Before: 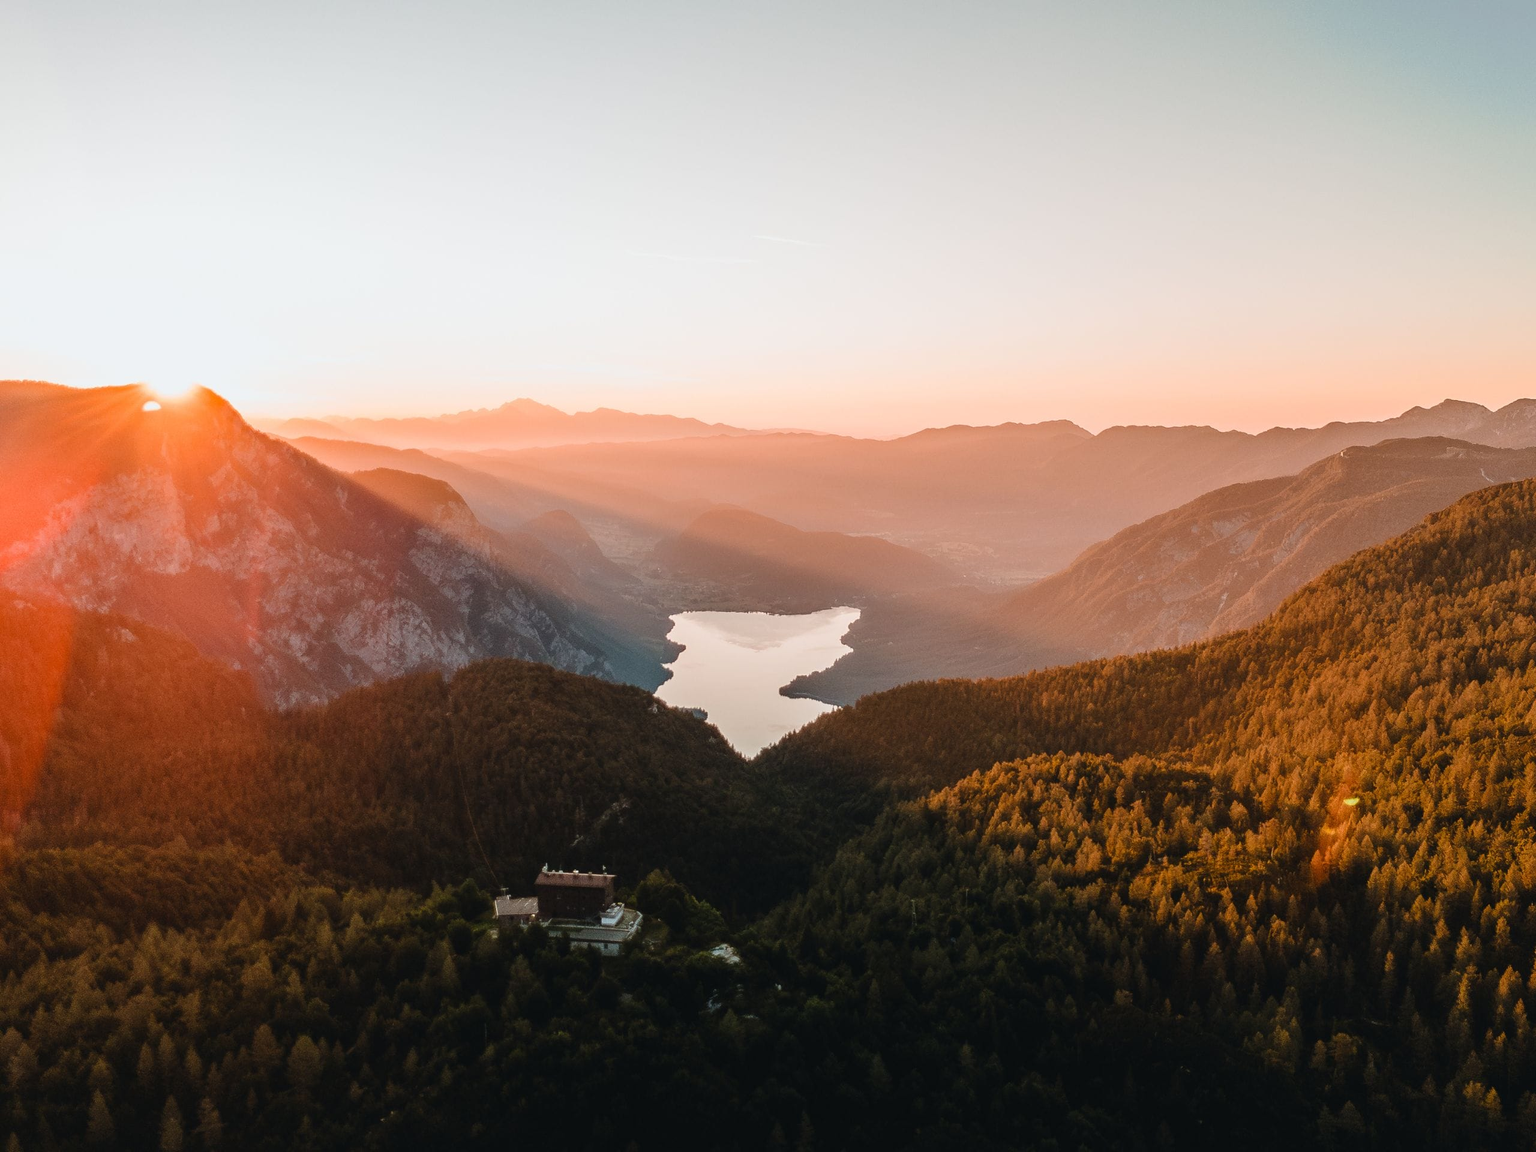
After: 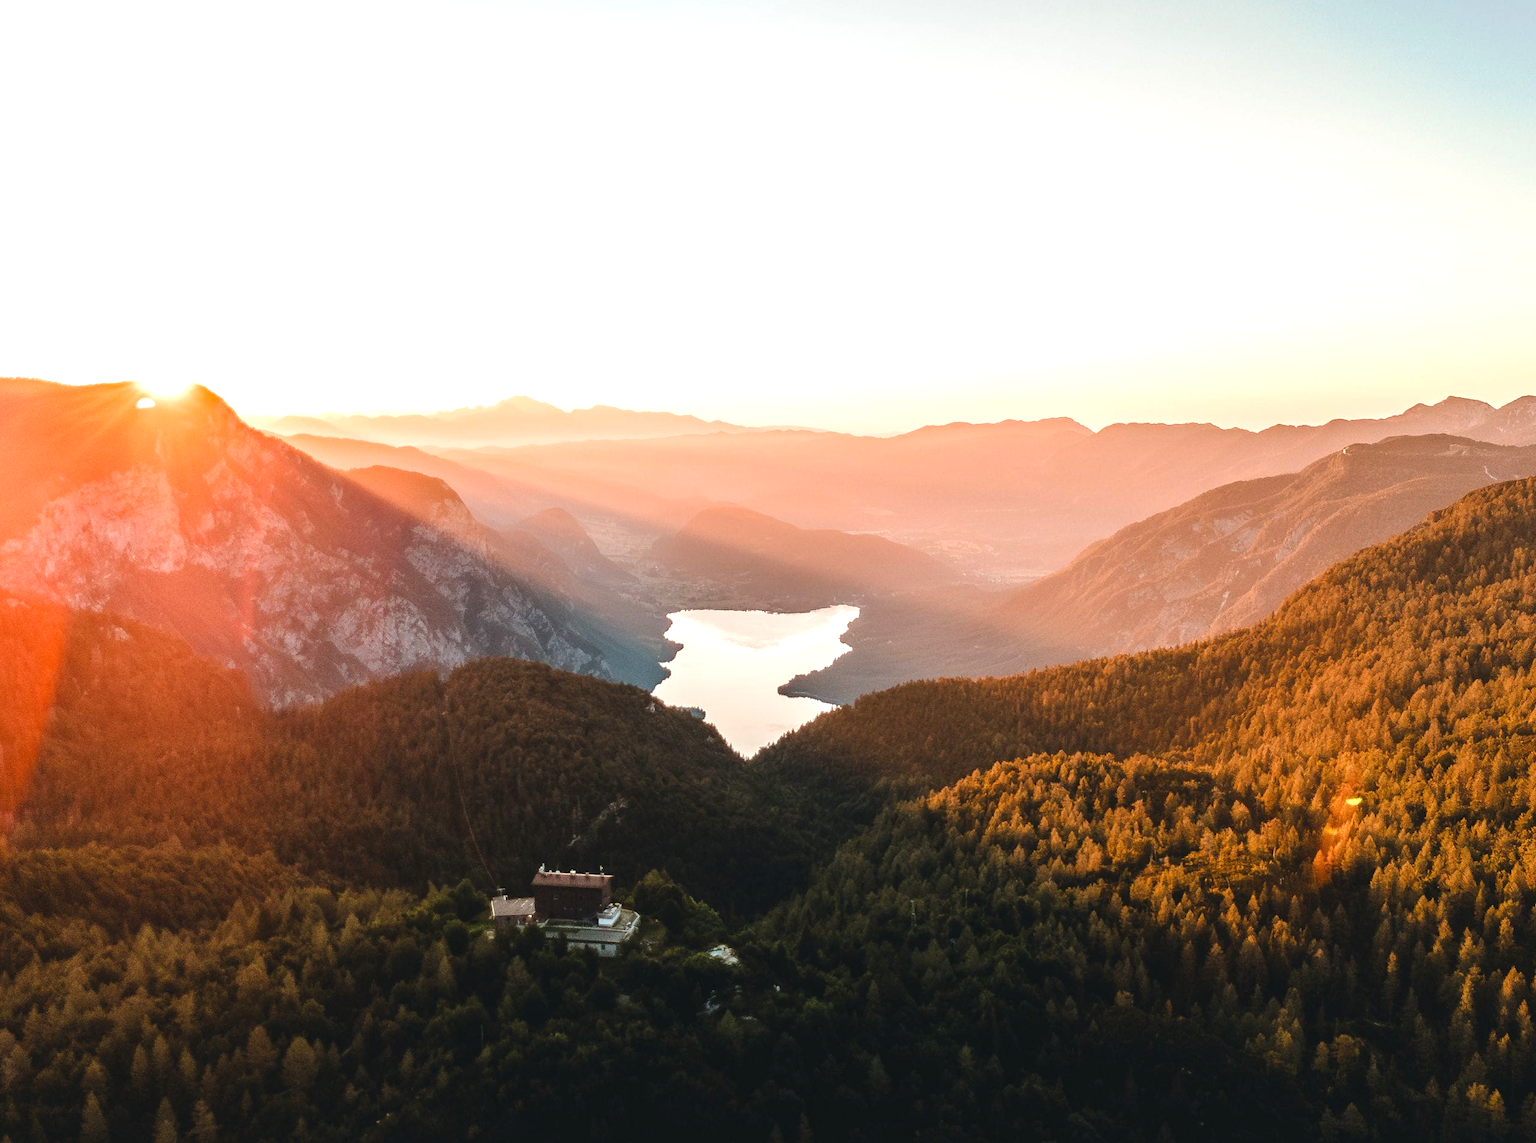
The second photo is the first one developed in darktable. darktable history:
crop: left 0.493%, top 0.544%, right 0.176%, bottom 0.383%
exposure: black level correction 0, exposure 0.701 EV, compensate highlight preservation false
